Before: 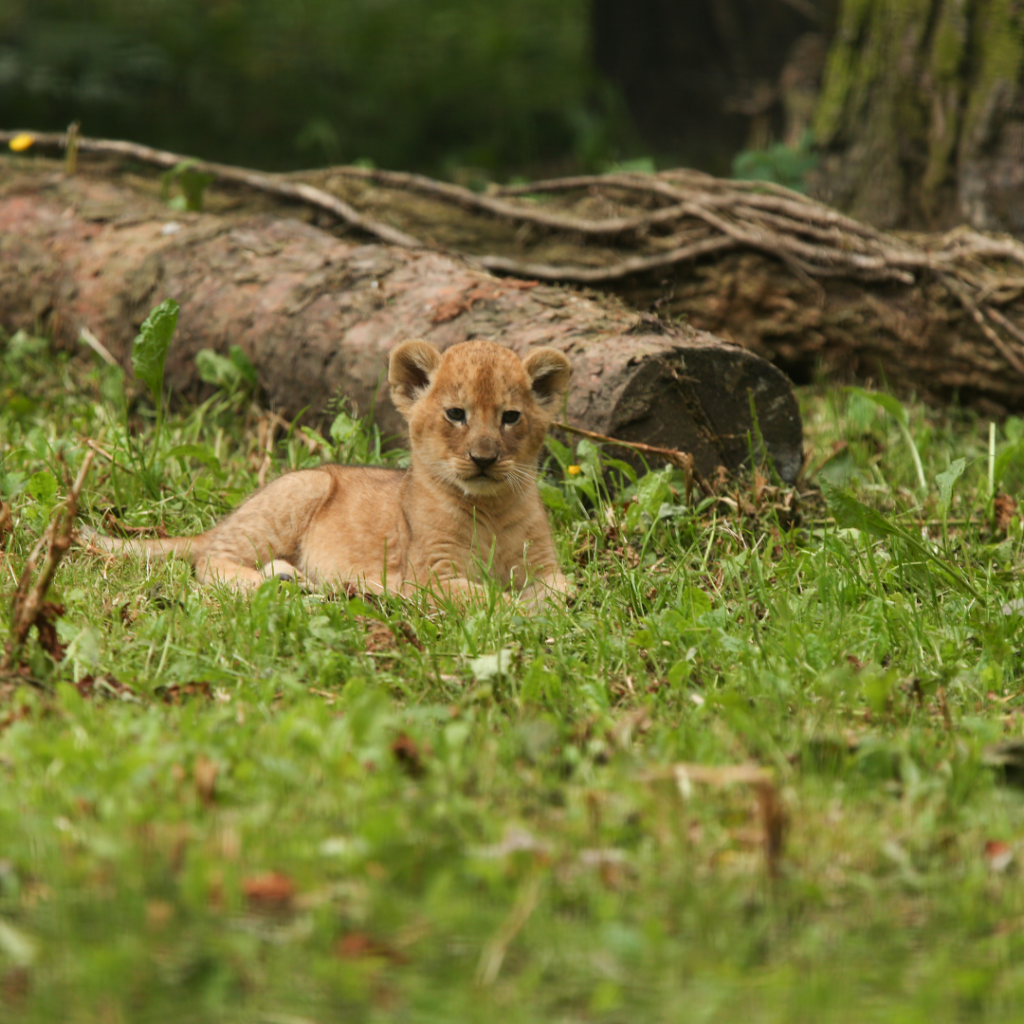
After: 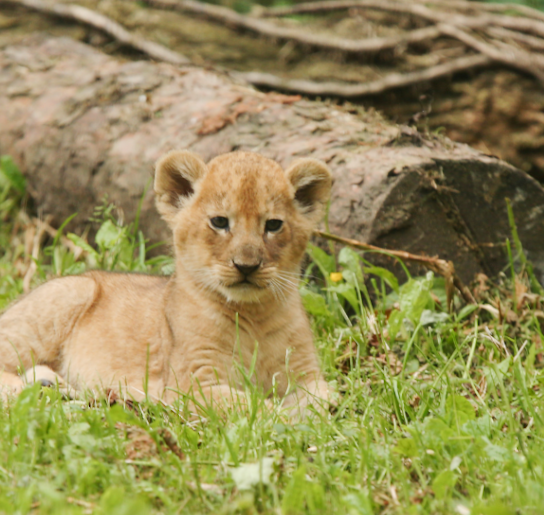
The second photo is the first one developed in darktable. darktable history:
rotate and perspective: rotation 0.215°, lens shift (vertical) -0.139, crop left 0.069, crop right 0.939, crop top 0.002, crop bottom 0.996
base curve: curves: ch0 [(0, 0) (0.158, 0.273) (0.879, 0.895) (1, 1)], preserve colors none
crop: left 20.932%, top 15.471%, right 21.848%, bottom 34.081%
